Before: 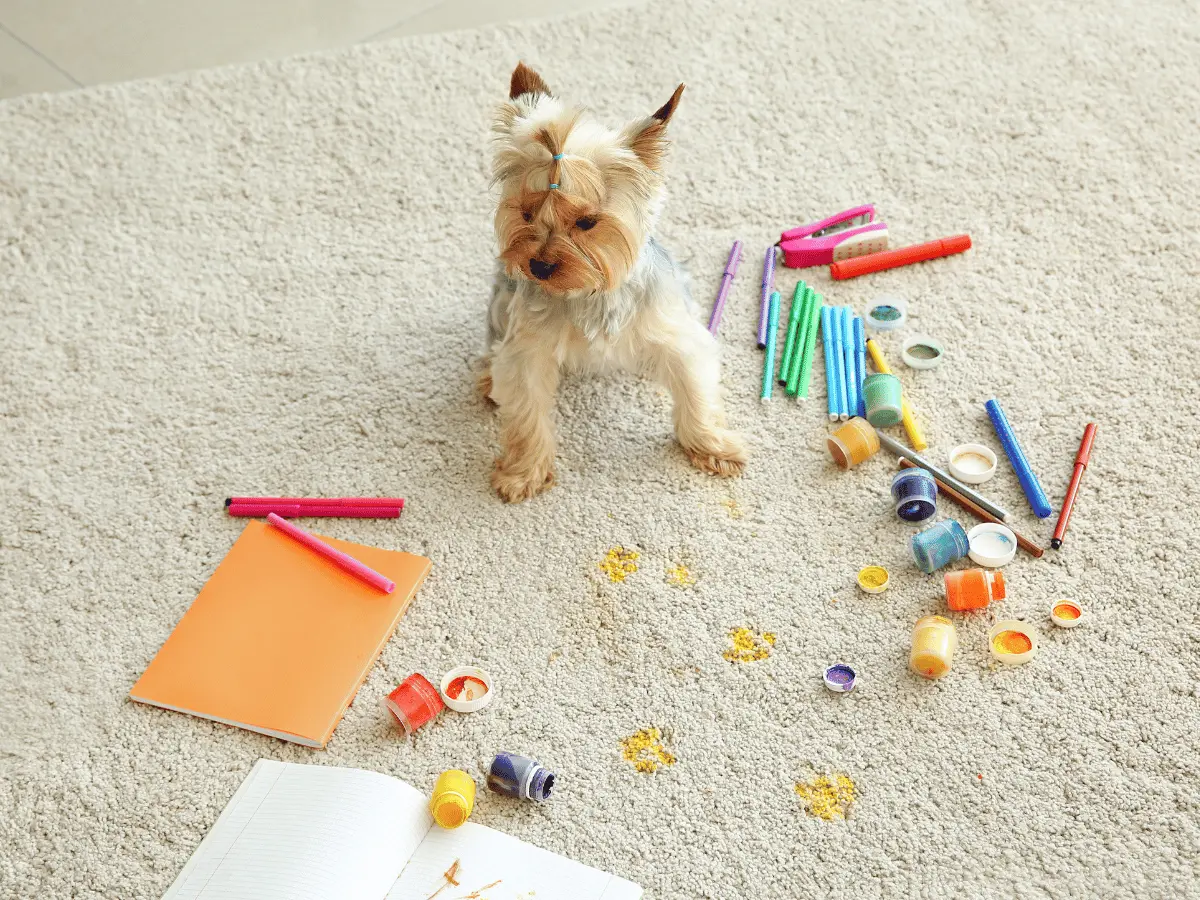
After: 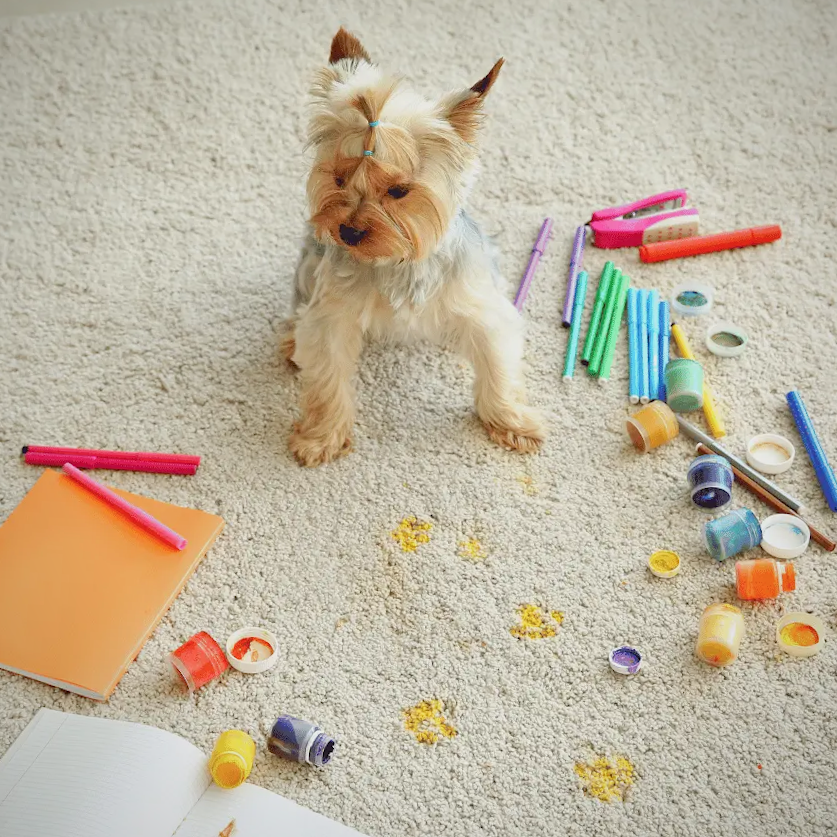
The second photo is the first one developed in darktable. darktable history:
crop and rotate: angle -3.27°, left 14.277%, top 0.028%, right 10.766%, bottom 0.028%
exposure: black level correction 0.001, compensate highlight preservation false
color balance rgb: contrast -10%
vignetting: fall-off start 80.87%, fall-off radius 61.59%, brightness -0.384, saturation 0.007, center (0, 0.007), automatic ratio true, width/height ratio 1.418
